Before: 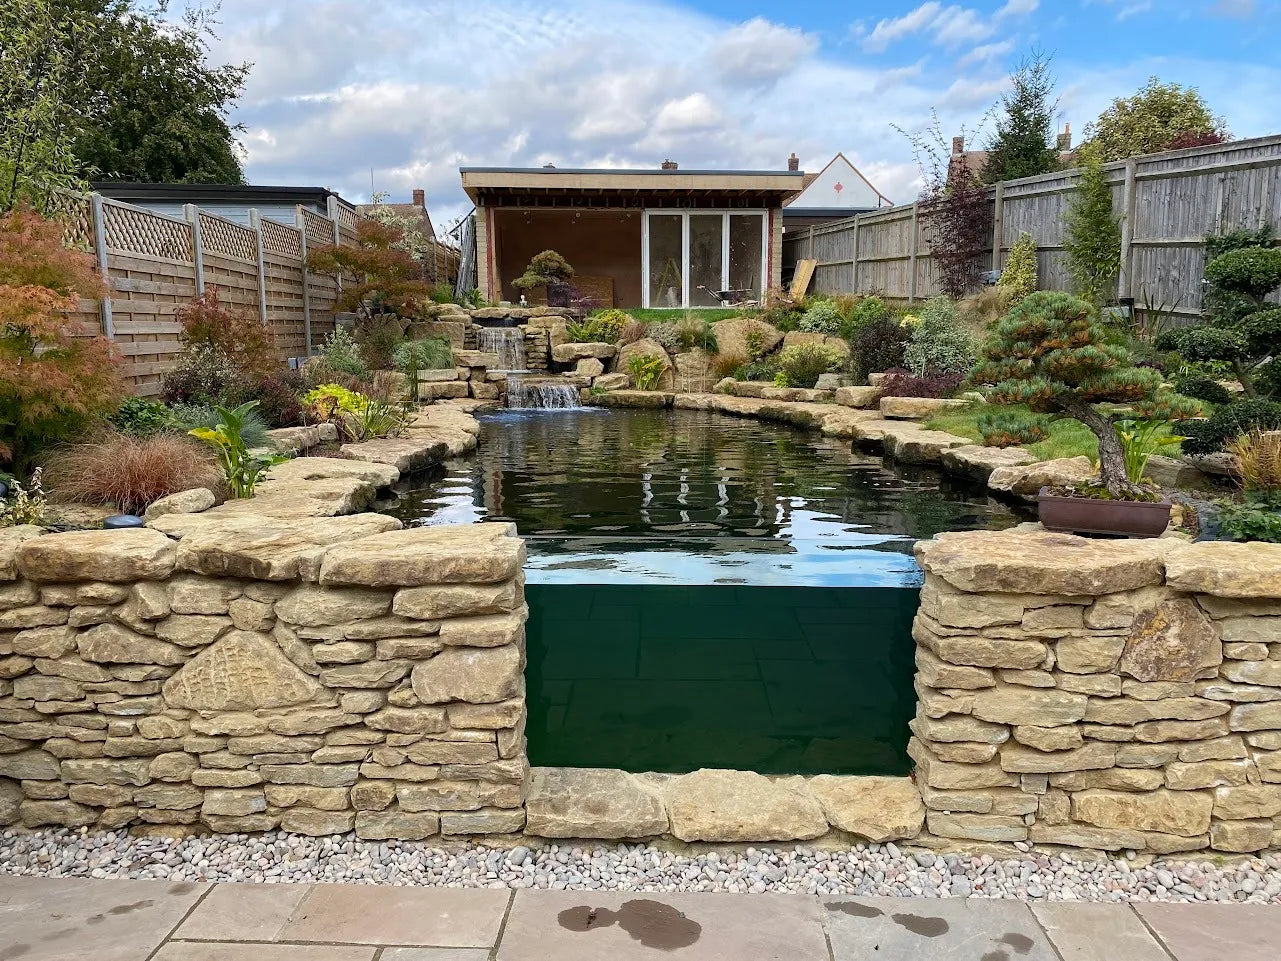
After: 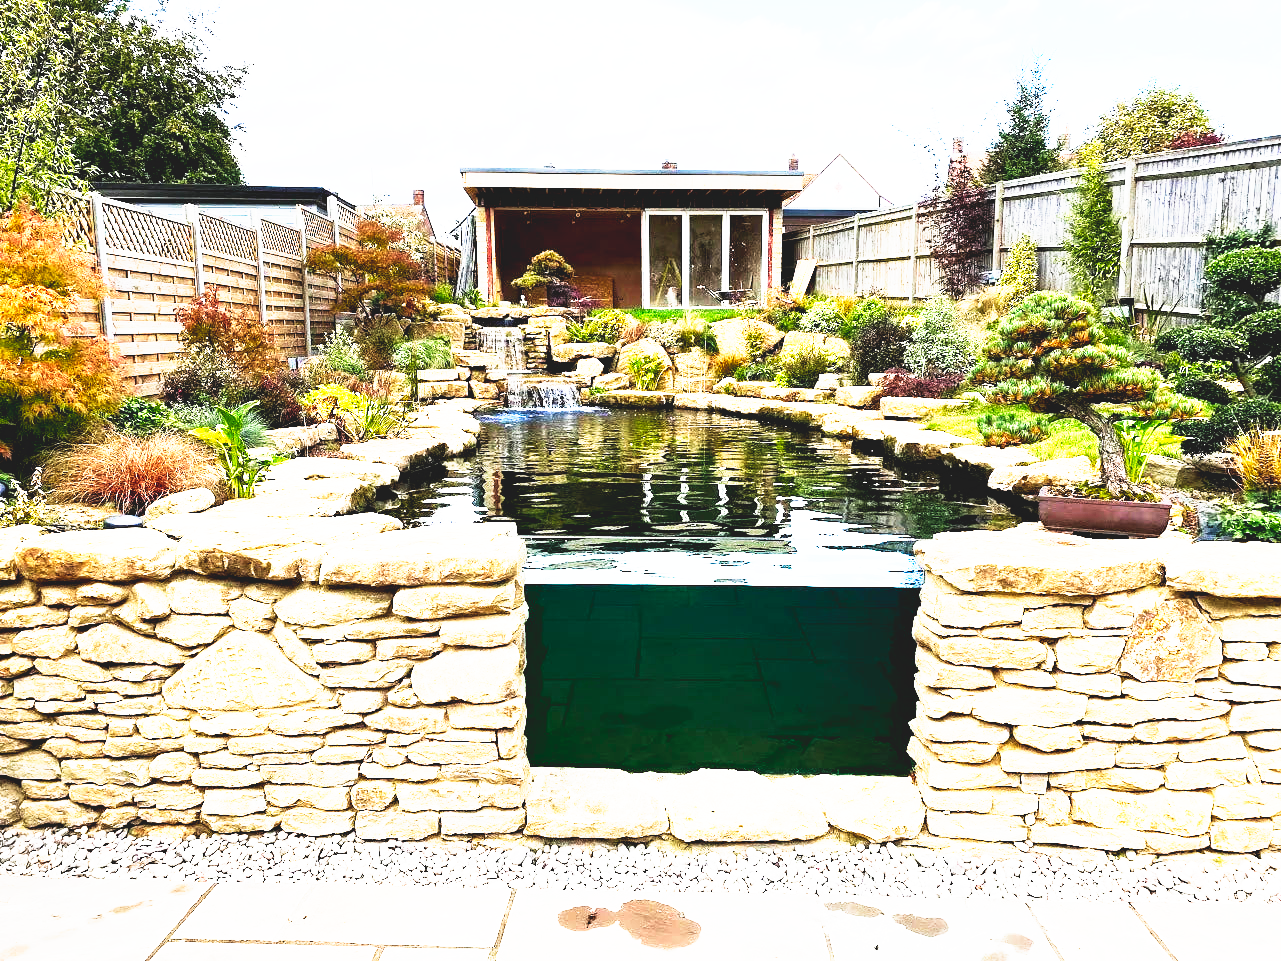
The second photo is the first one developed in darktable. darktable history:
tone curve: curves: ch0 [(0, 0) (0.003, 0.116) (0.011, 0.116) (0.025, 0.113) (0.044, 0.114) (0.069, 0.118) (0.1, 0.137) (0.136, 0.171) (0.177, 0.213) (0.224, 0.259) (0.277, 0.316) (0.335, 0.381) (0.399, 0.458) (0.468, 0.548) (0.543, 0.654) (0.623, 0.775) (0.709, 0.895) (0.801, 0.972) (0.898, 0.991) (1, 1)], preserve colors none
base curve: curves: ch0 [(0, 0) (0.007, 0.004) (0.027, 0.03) (0.046, 0.07) (0.207, 0.54) (0.442, 0.872) (0.673, 0.972) (1, 1)], preserve colors none
sharpen: radius 5.325, amount 0.316, threshold 26.787
